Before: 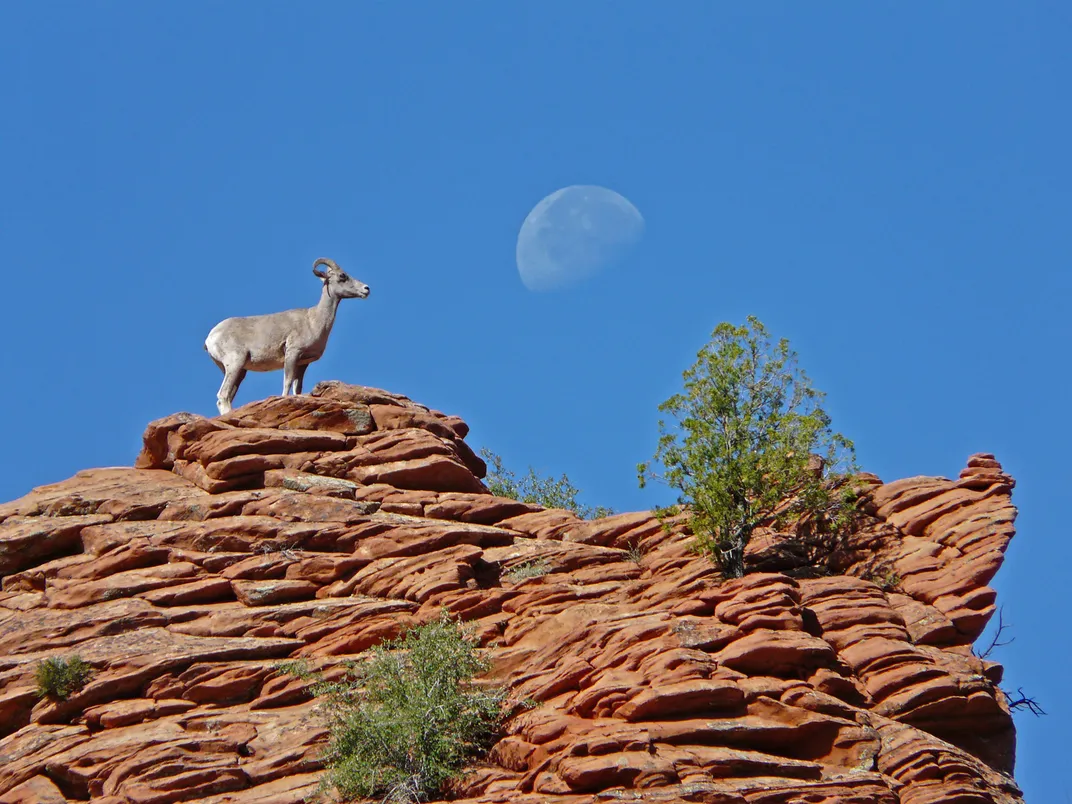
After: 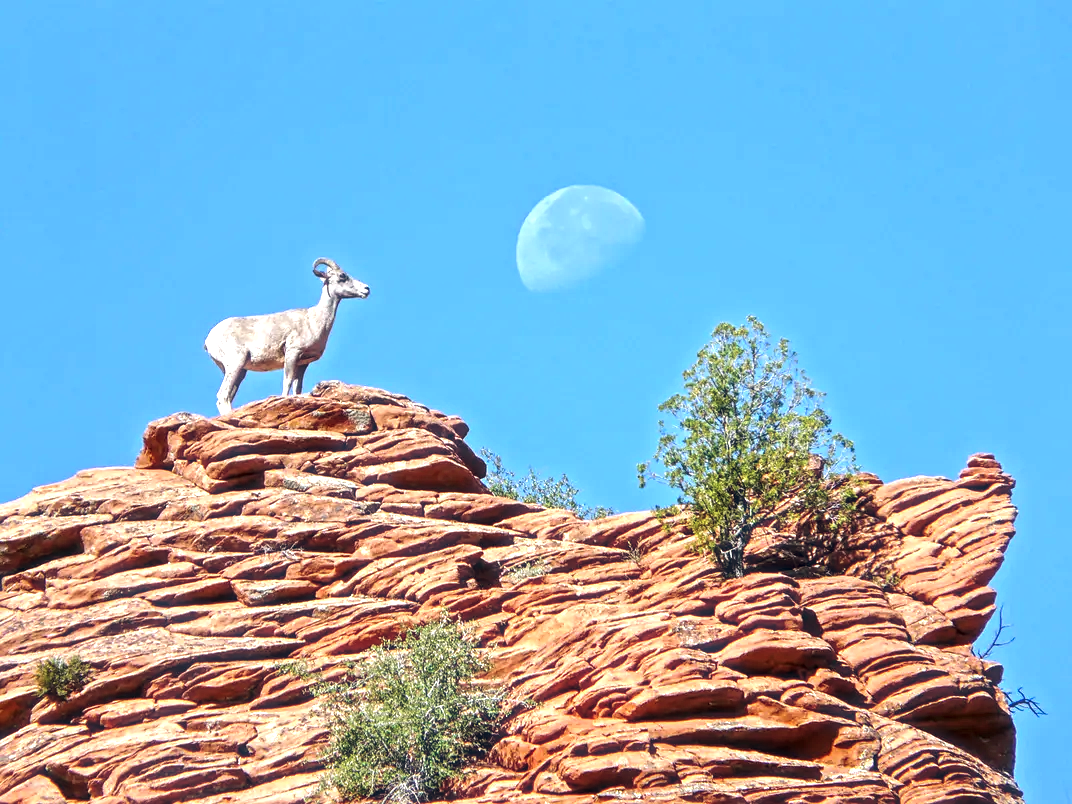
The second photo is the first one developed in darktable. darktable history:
local contrast: highlights 63%, detail 143%, midtone range 0.428
exposure: black level correction 0, exposure 1.2 EV, compensate highlight preservation false
haze removal: strength -0.103, compatibility mode true, adaptive false
sharpen: amount 0.202
